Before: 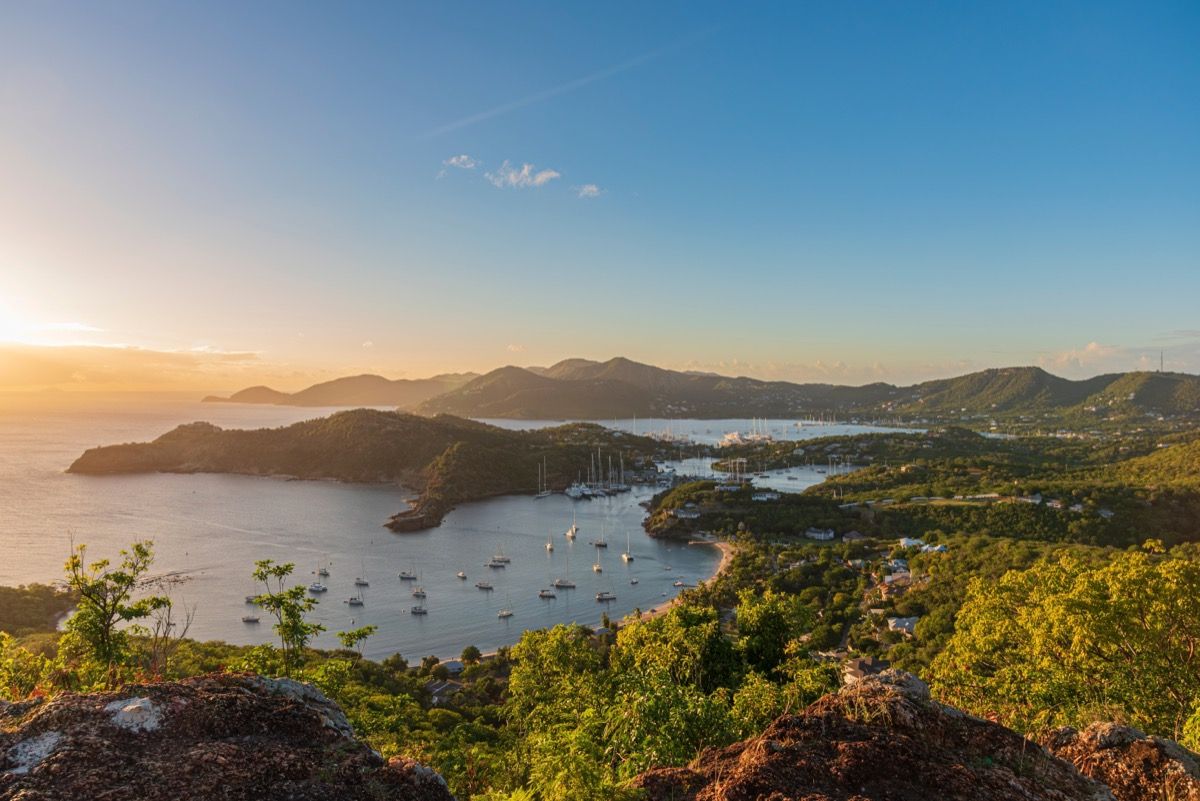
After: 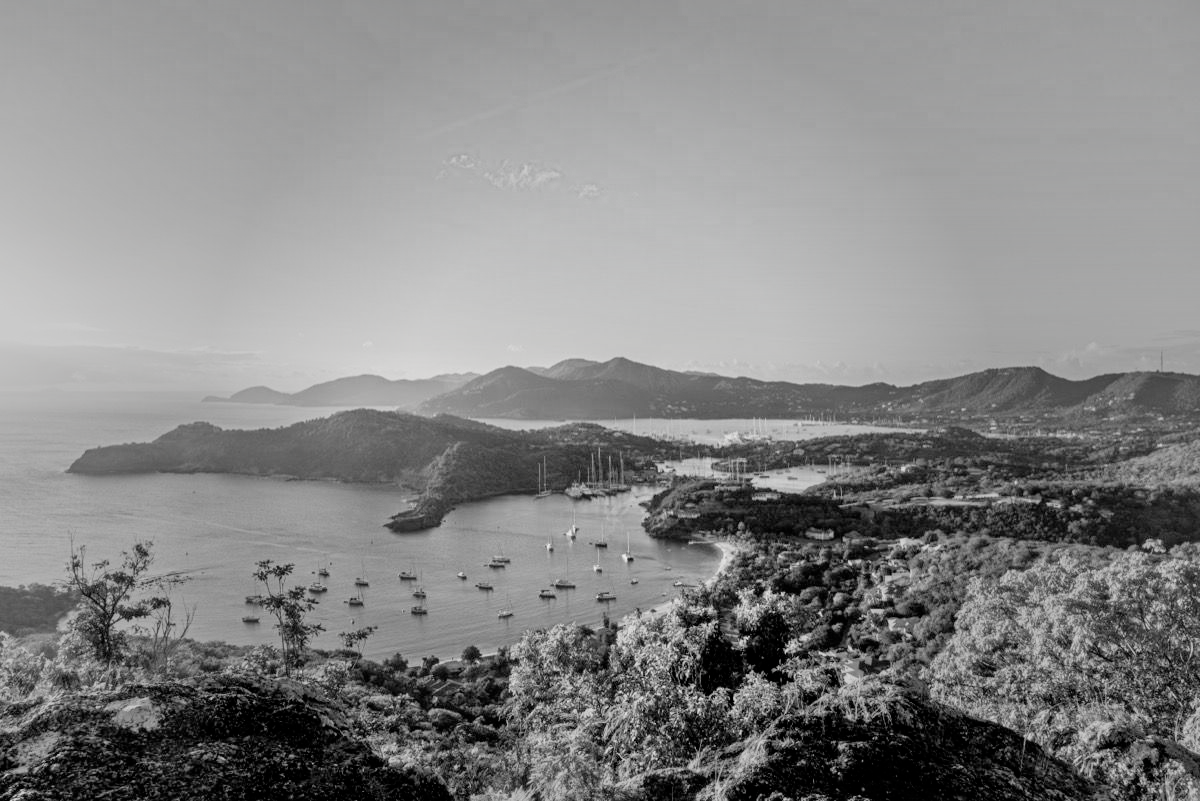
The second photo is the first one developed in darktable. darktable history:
vignetting: fall-off start 31.92%, fall-off radius 33.89%, brightness -0.296
tone equalizer: -7 EV 0.153 EV, -6 EV 0.565 EV, -5 EV 1.15 EV, -4 EV 1.3 EV, -3 EV 1.18 EV, -2 EV 0.6 EV, -1 EV 0.158 EV
contrast brightness saturation: contrast 0.071
filmic rgb: black relative exposure -5.07 EV, white relative exposure 3.49 EV, threshold 5.99 EV, hardness 3.19, contrast 1.395, highlights saturation mix -49.27%, color science v4 (2020), enable highlight reconstruction true
